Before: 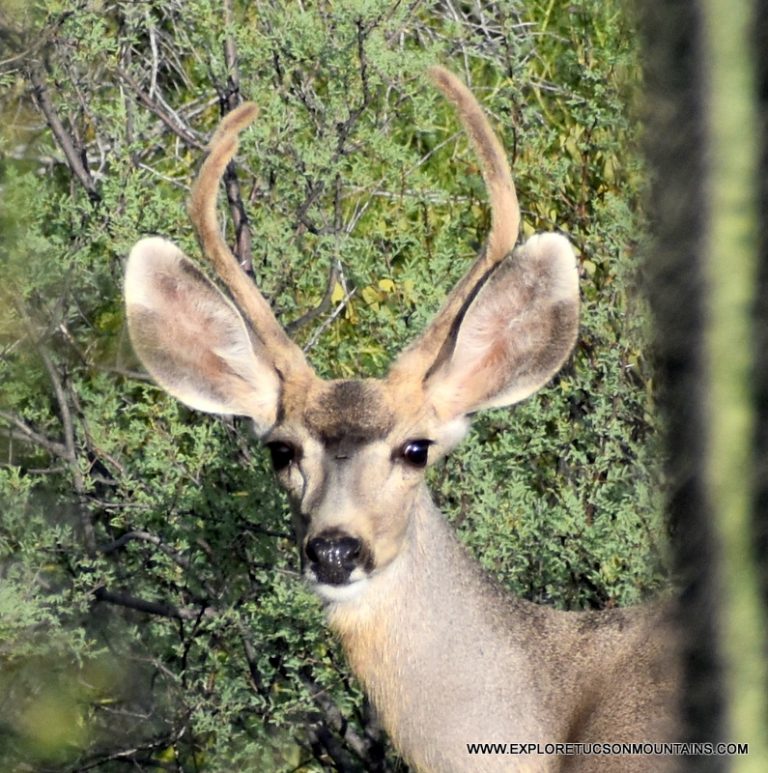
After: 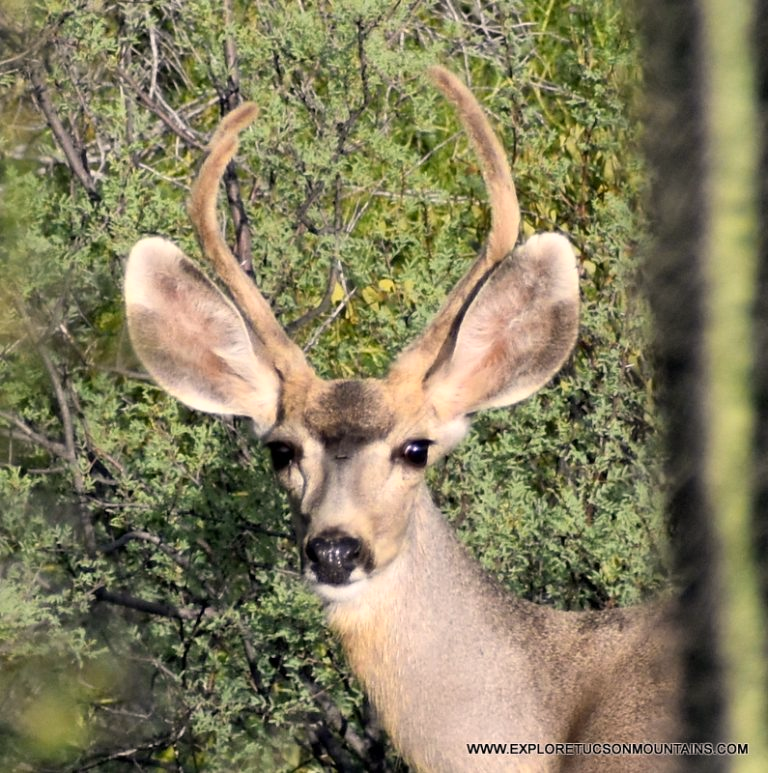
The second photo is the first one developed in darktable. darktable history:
color correction: highlights a* 5.81, highlights b* 4.84
shadows and highlights: low approximation 0.01, soften with gaussian
